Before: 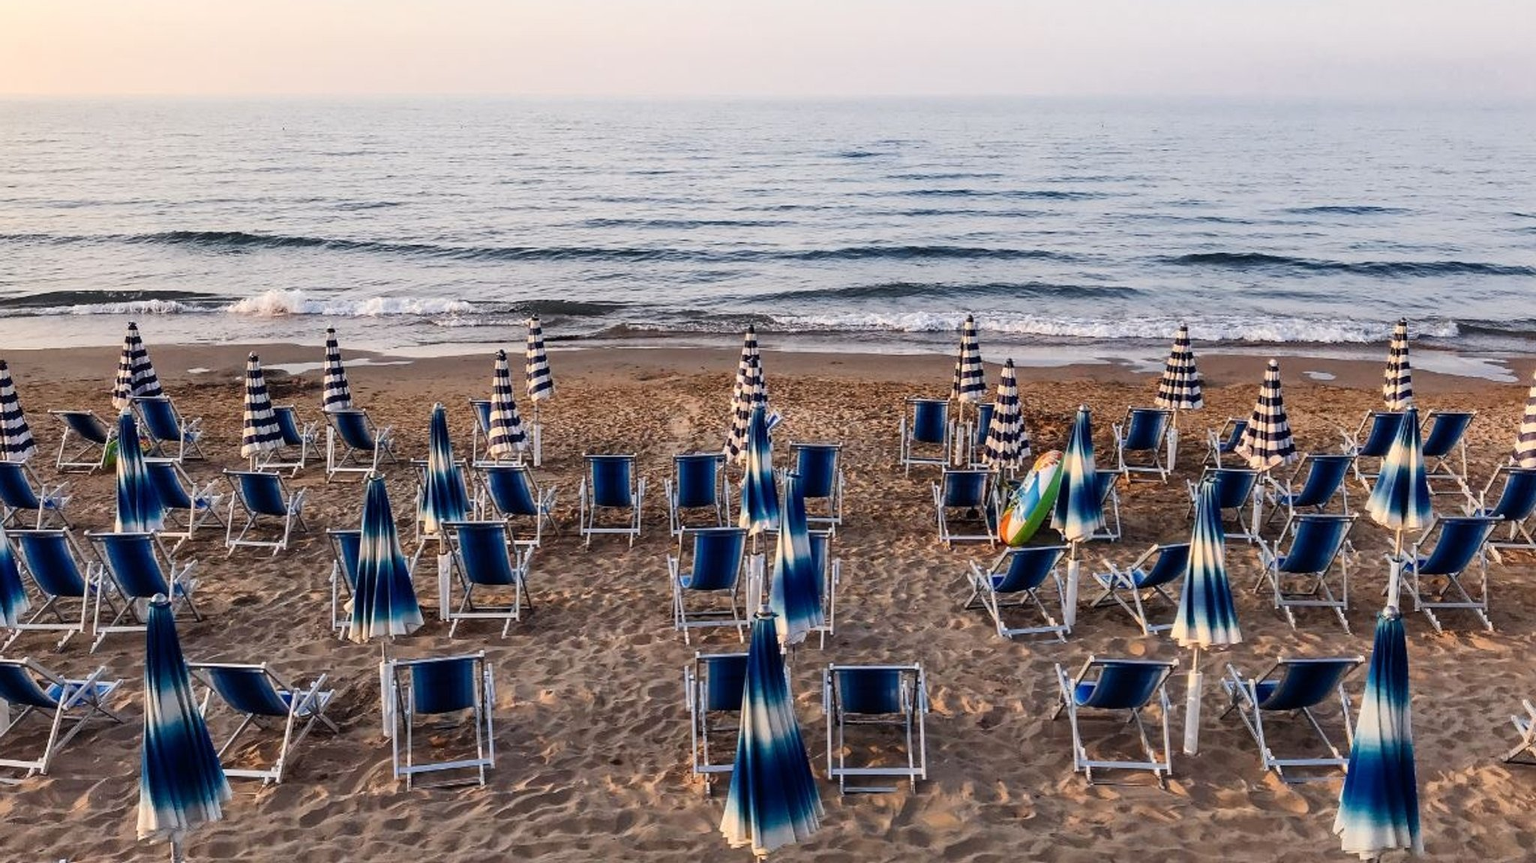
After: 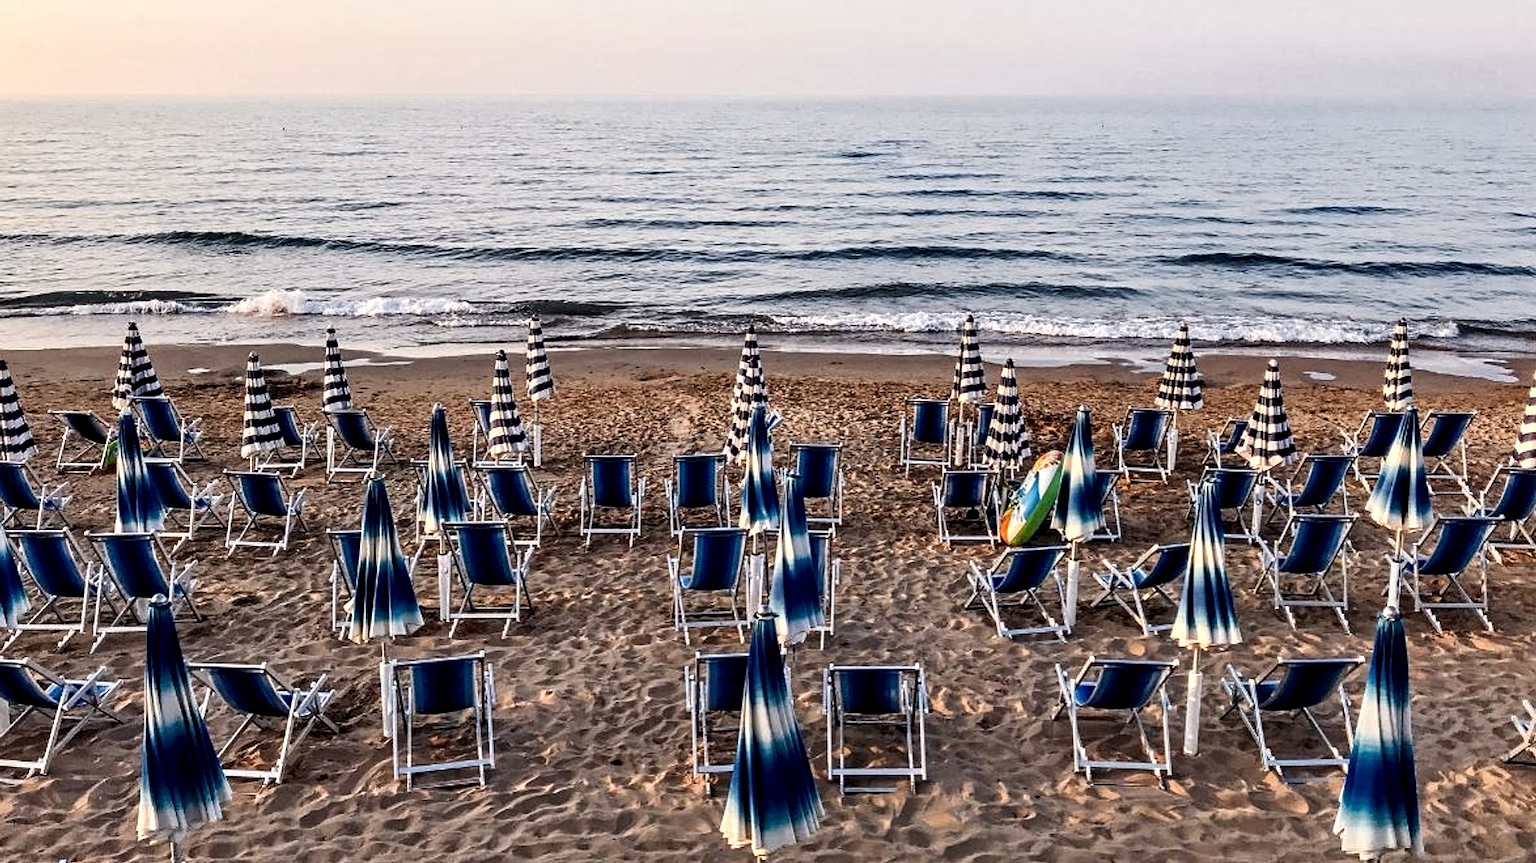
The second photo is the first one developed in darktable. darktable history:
tone equalizer: mask exposure compensation -0.501 EV
contrast equalizer: octaves 7, y [[0.506, 0.531, 0.562, 0.606, 0.638, 0.669], [0.5 ×6], [0.5 ×6], [0 ×6], [0 ×6]]
